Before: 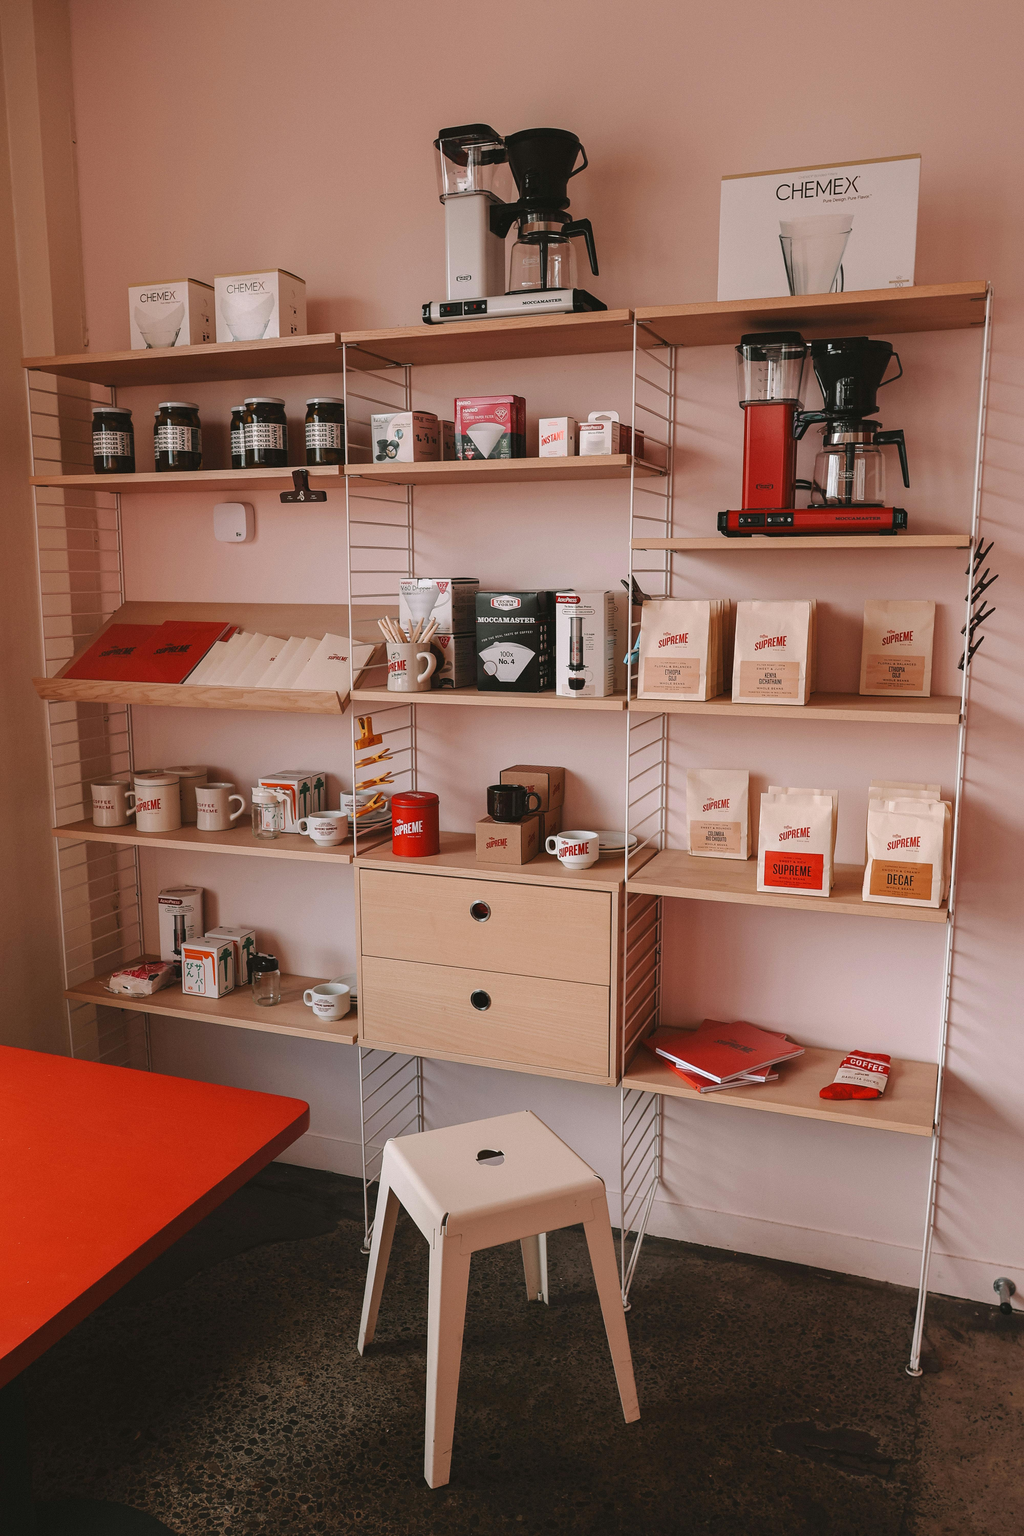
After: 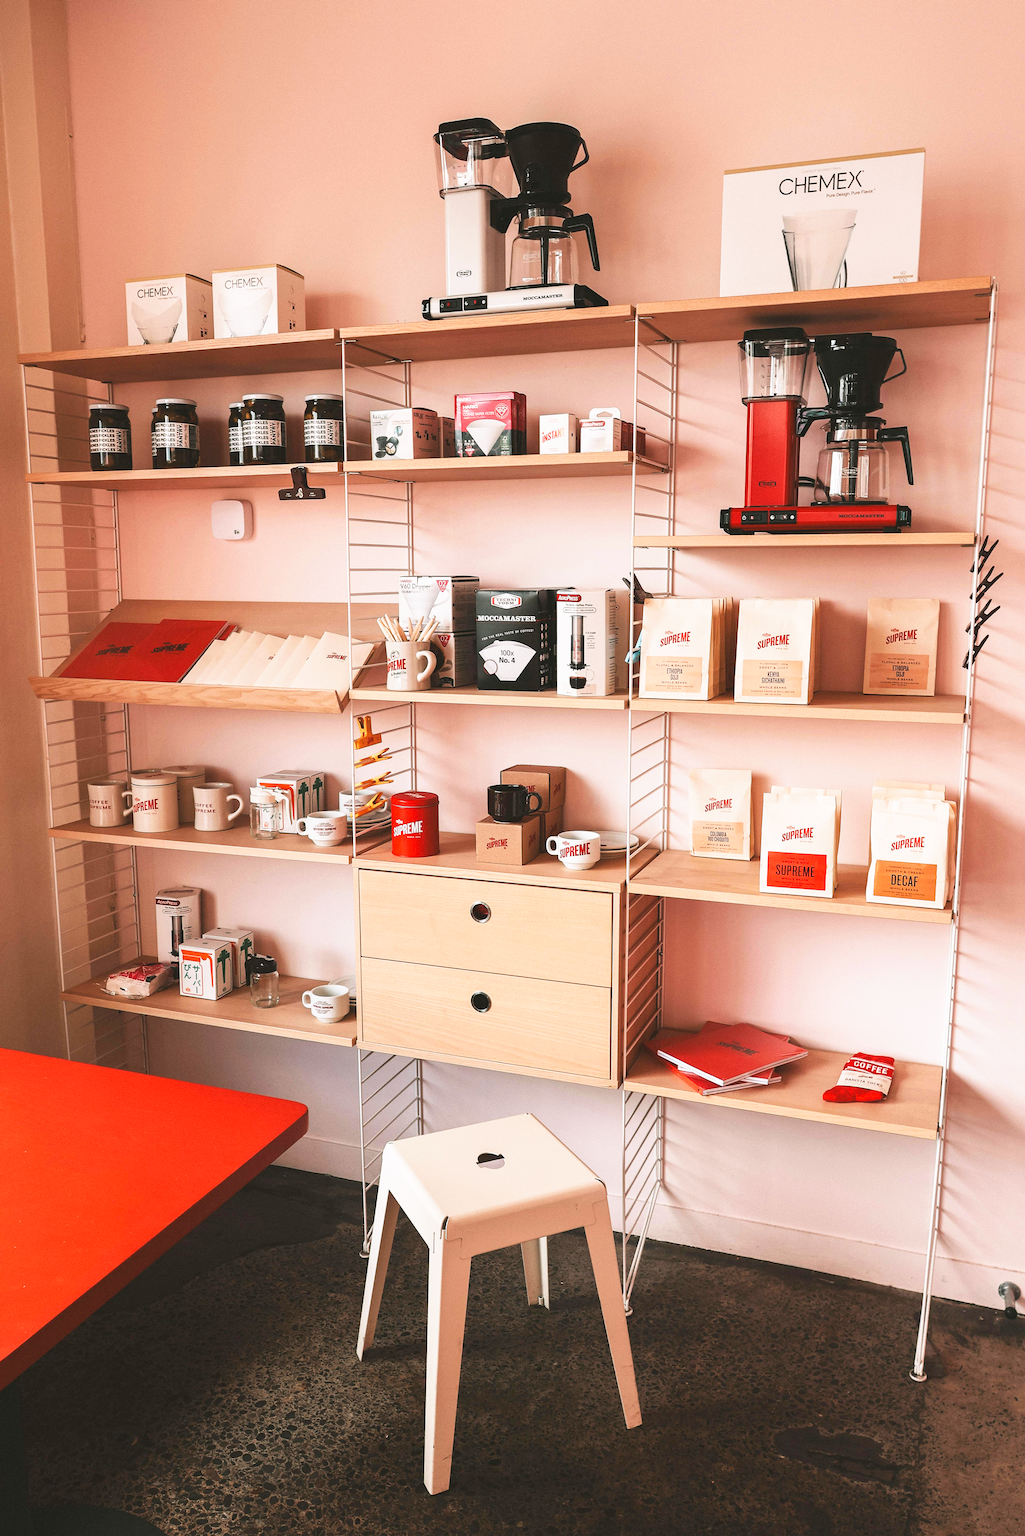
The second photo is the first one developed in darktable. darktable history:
crop: left 0.434%, top 0.485%, right 0.244%, bottom 0.386%
base curve: curves: ch0 [(0, 0) (0.495, 0.917) (1, 1)], preserve colors none
